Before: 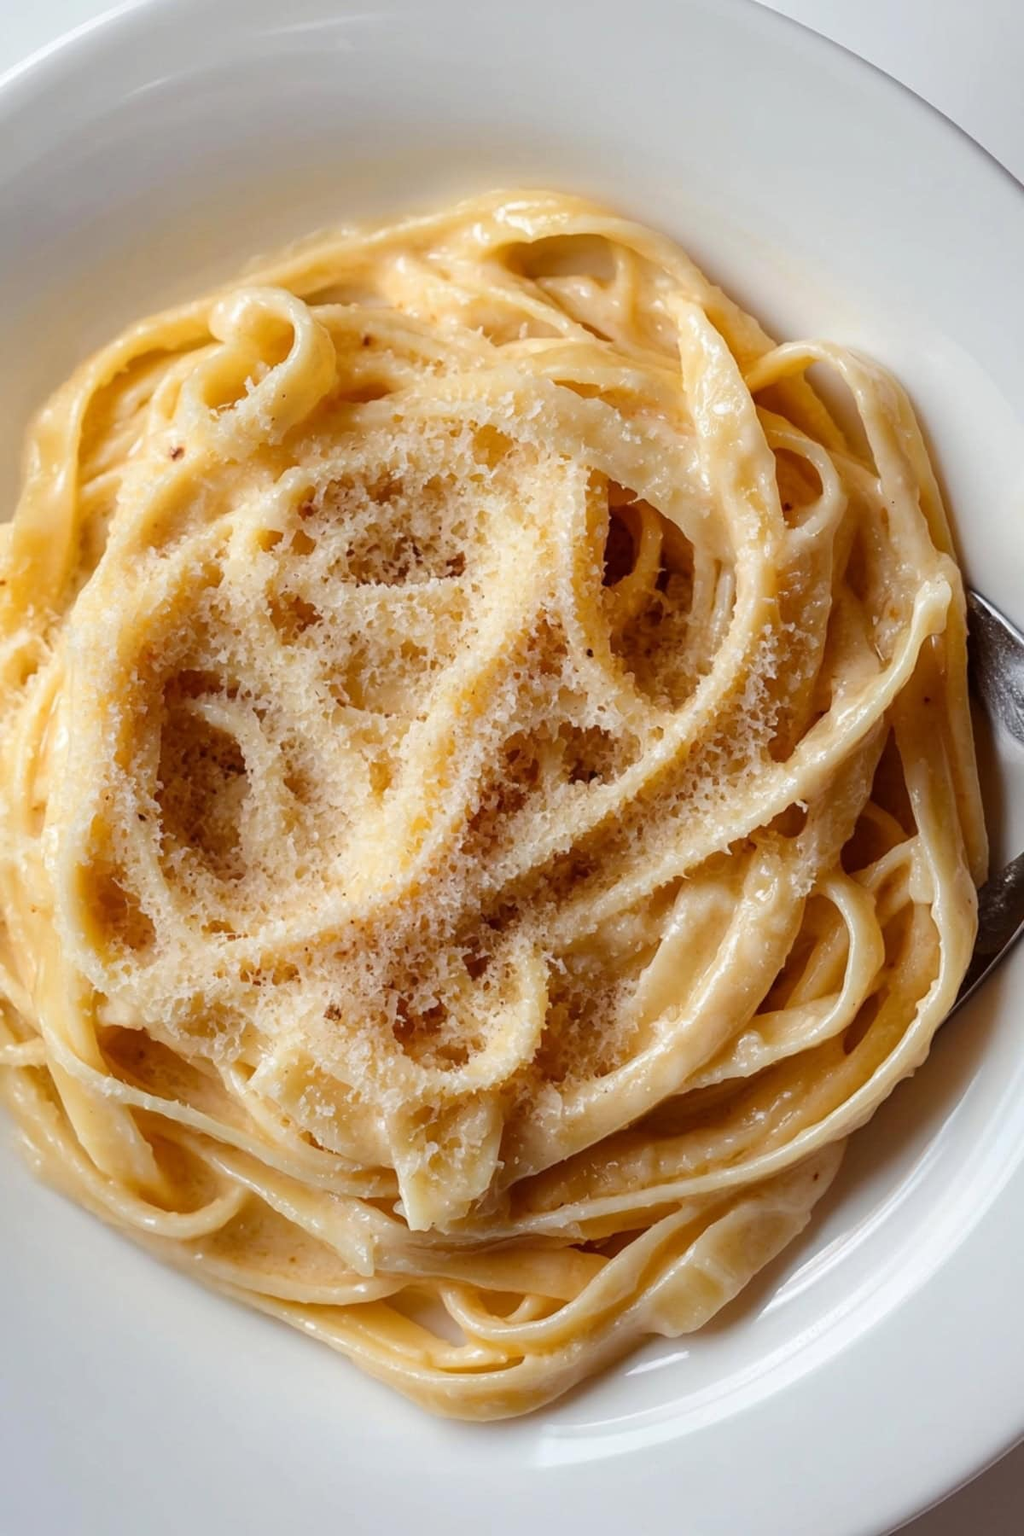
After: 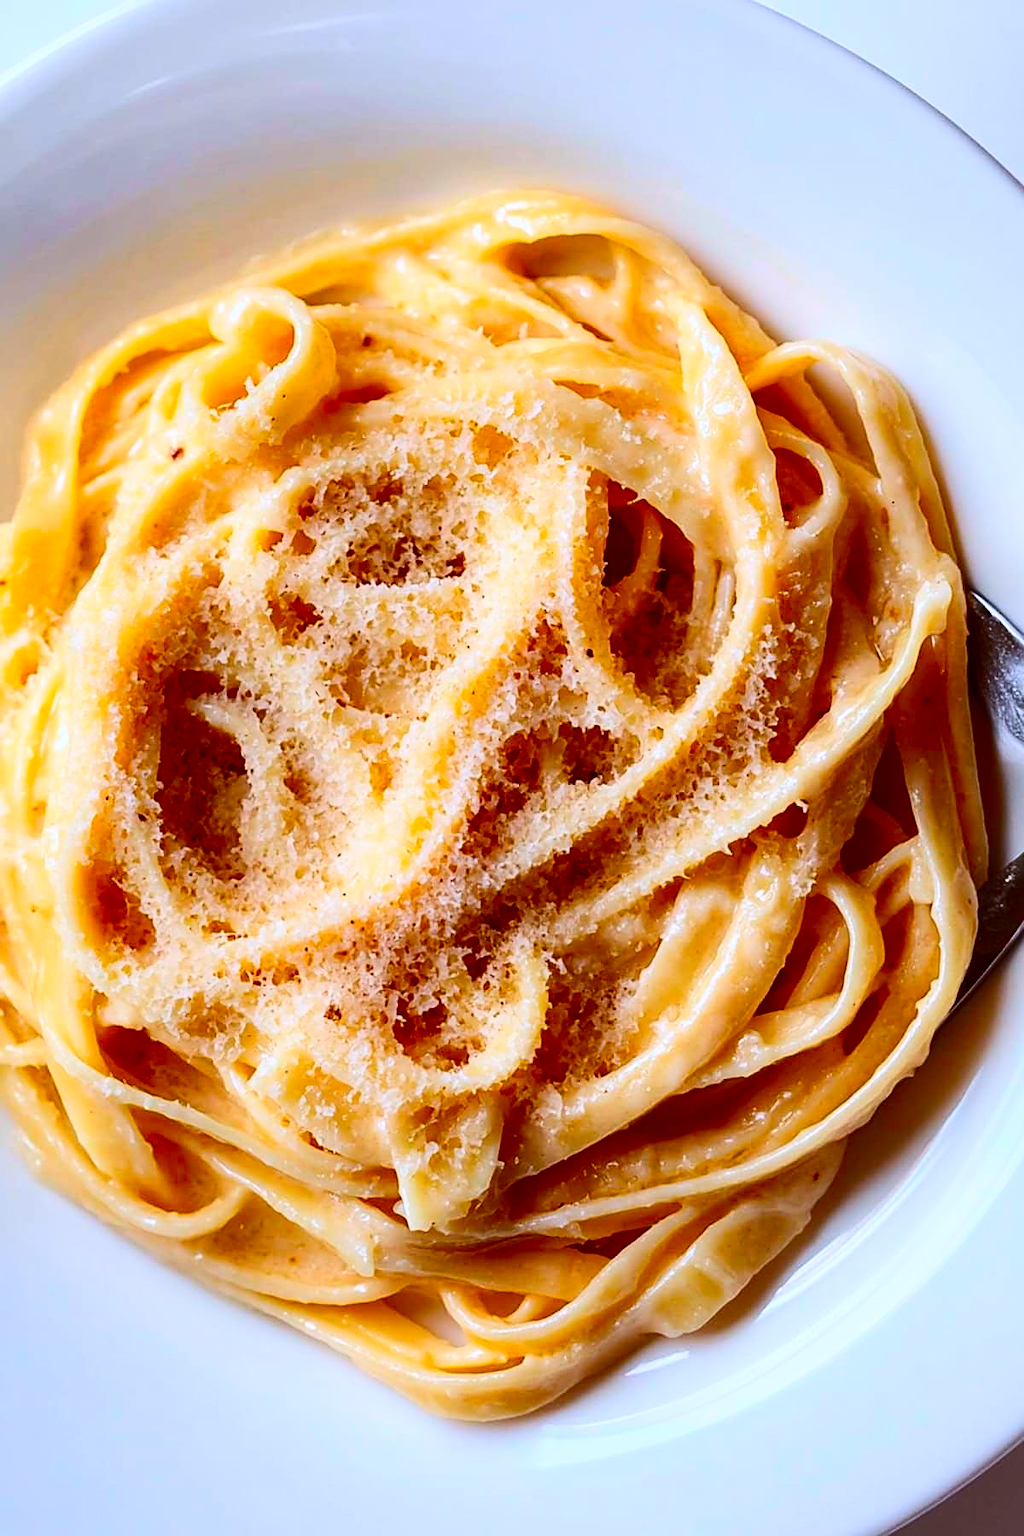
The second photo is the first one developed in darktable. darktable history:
sharpen: on, module defaults
color calibration: illuminant as shot in camera, x 0.365, y 0.378, temperature 4429.87 K
contrast brightness saturation: contrast 0.258, brightness 0.018, saturation 0.851
